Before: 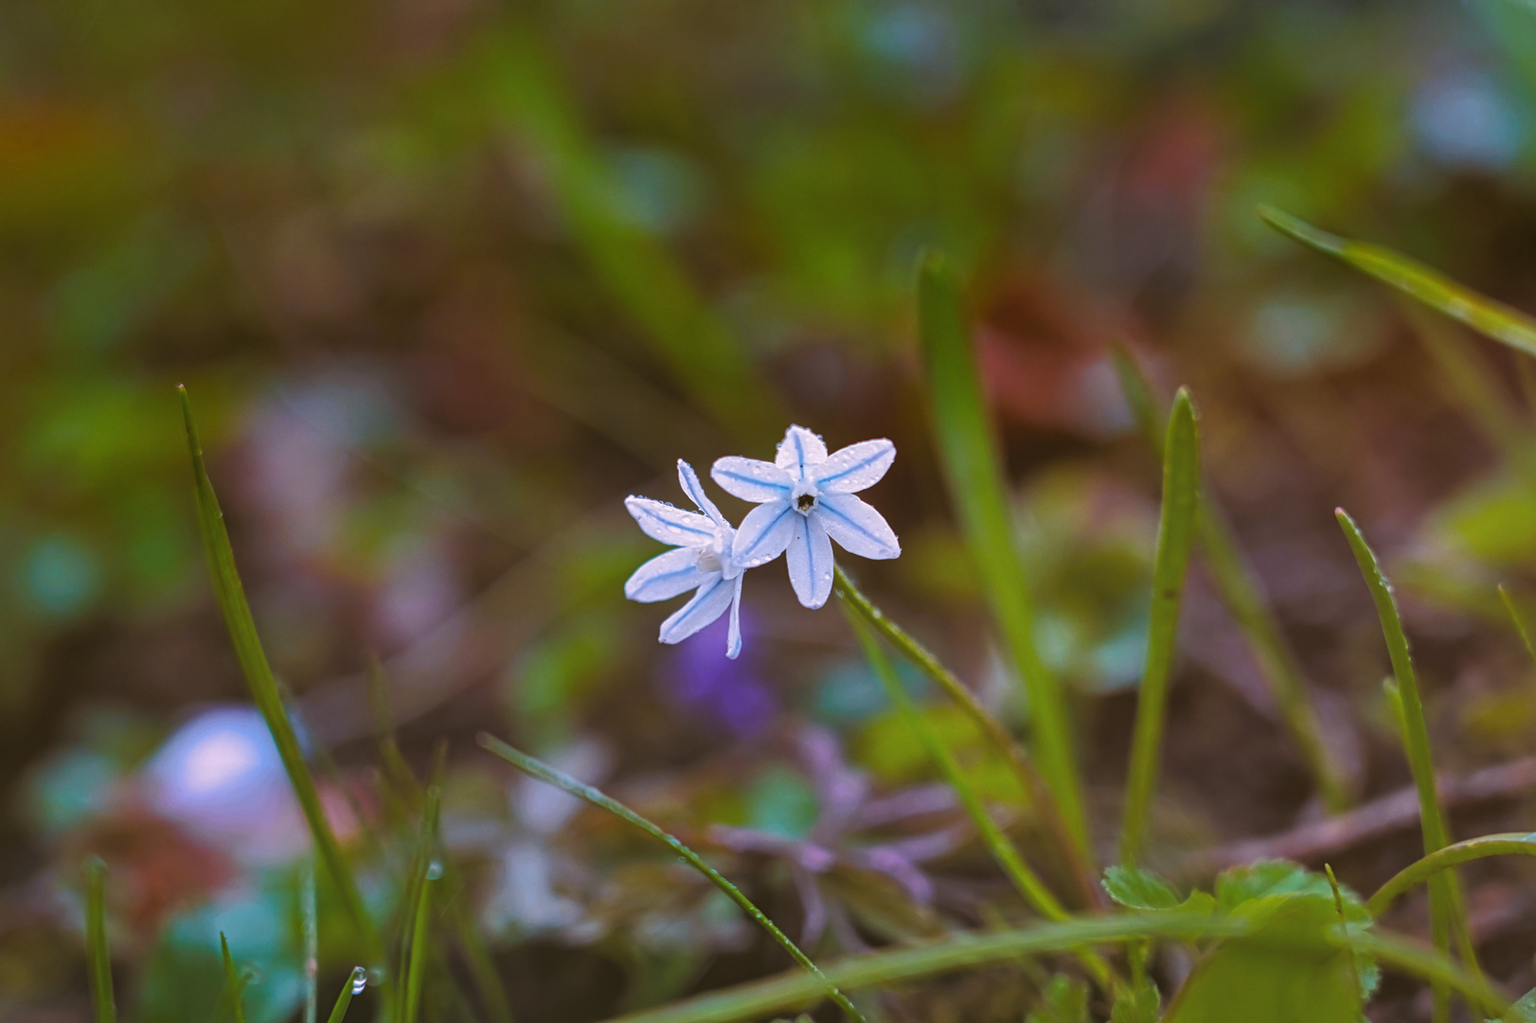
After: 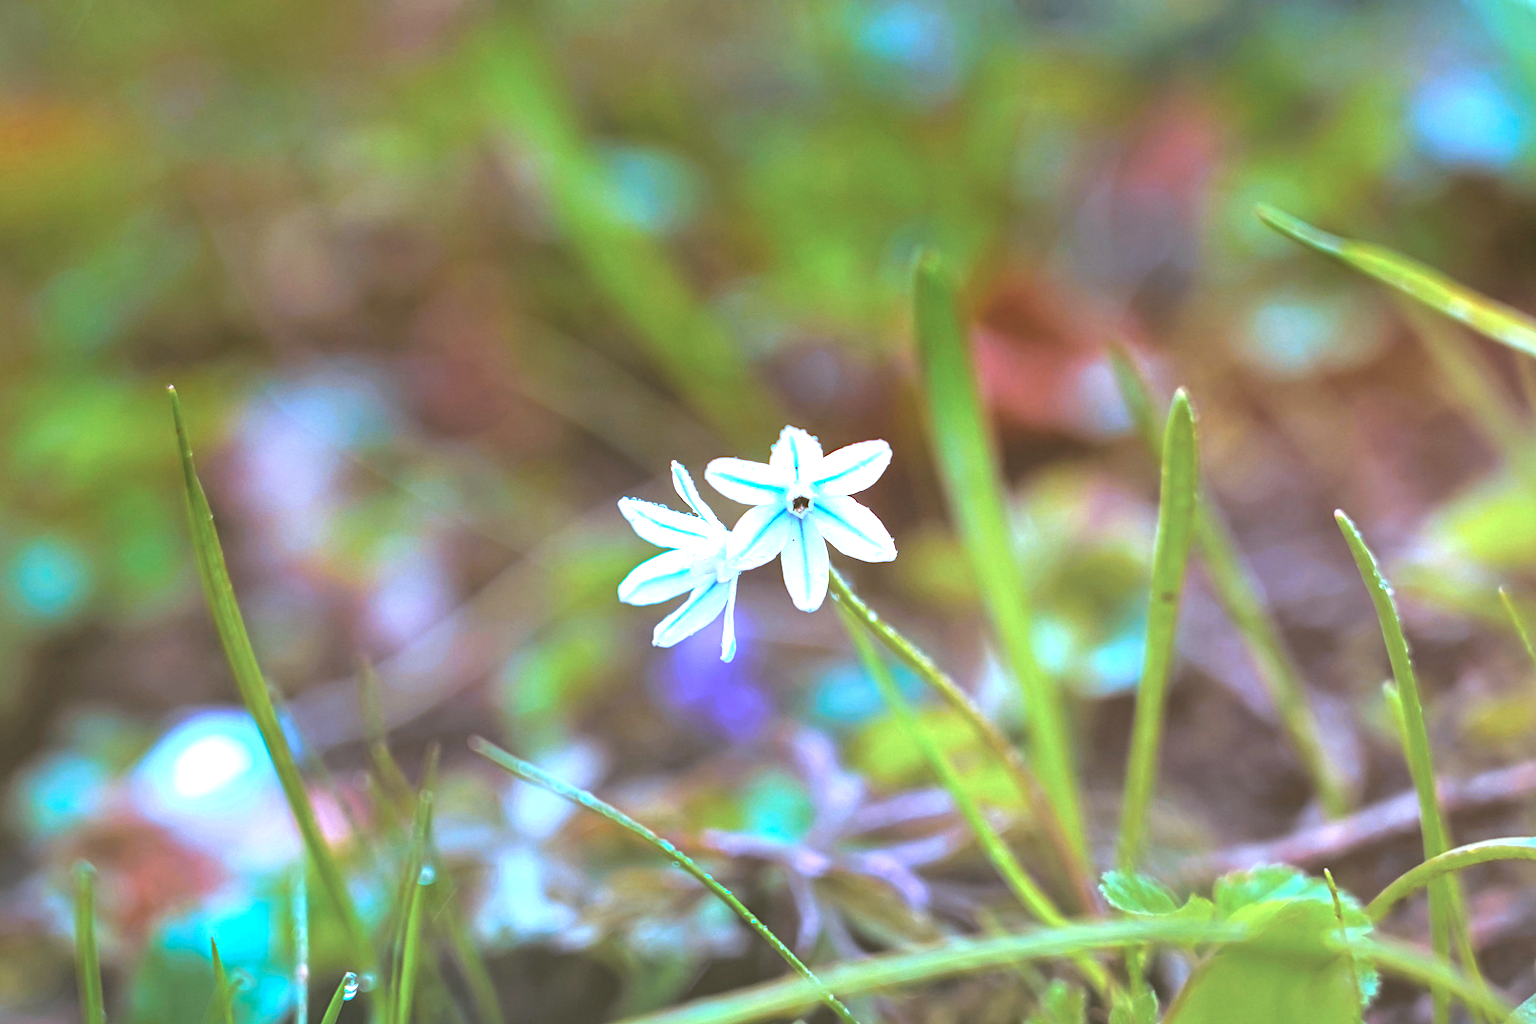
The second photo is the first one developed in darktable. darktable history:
exposure: black level correction 0, exposure 1.745 EV, compensate highlight preservation false
color correction: highlights a* -9.37, highlights b* -23.69
crop and rotate: left 0.785%, top 0.334%, bottom 0.262%
